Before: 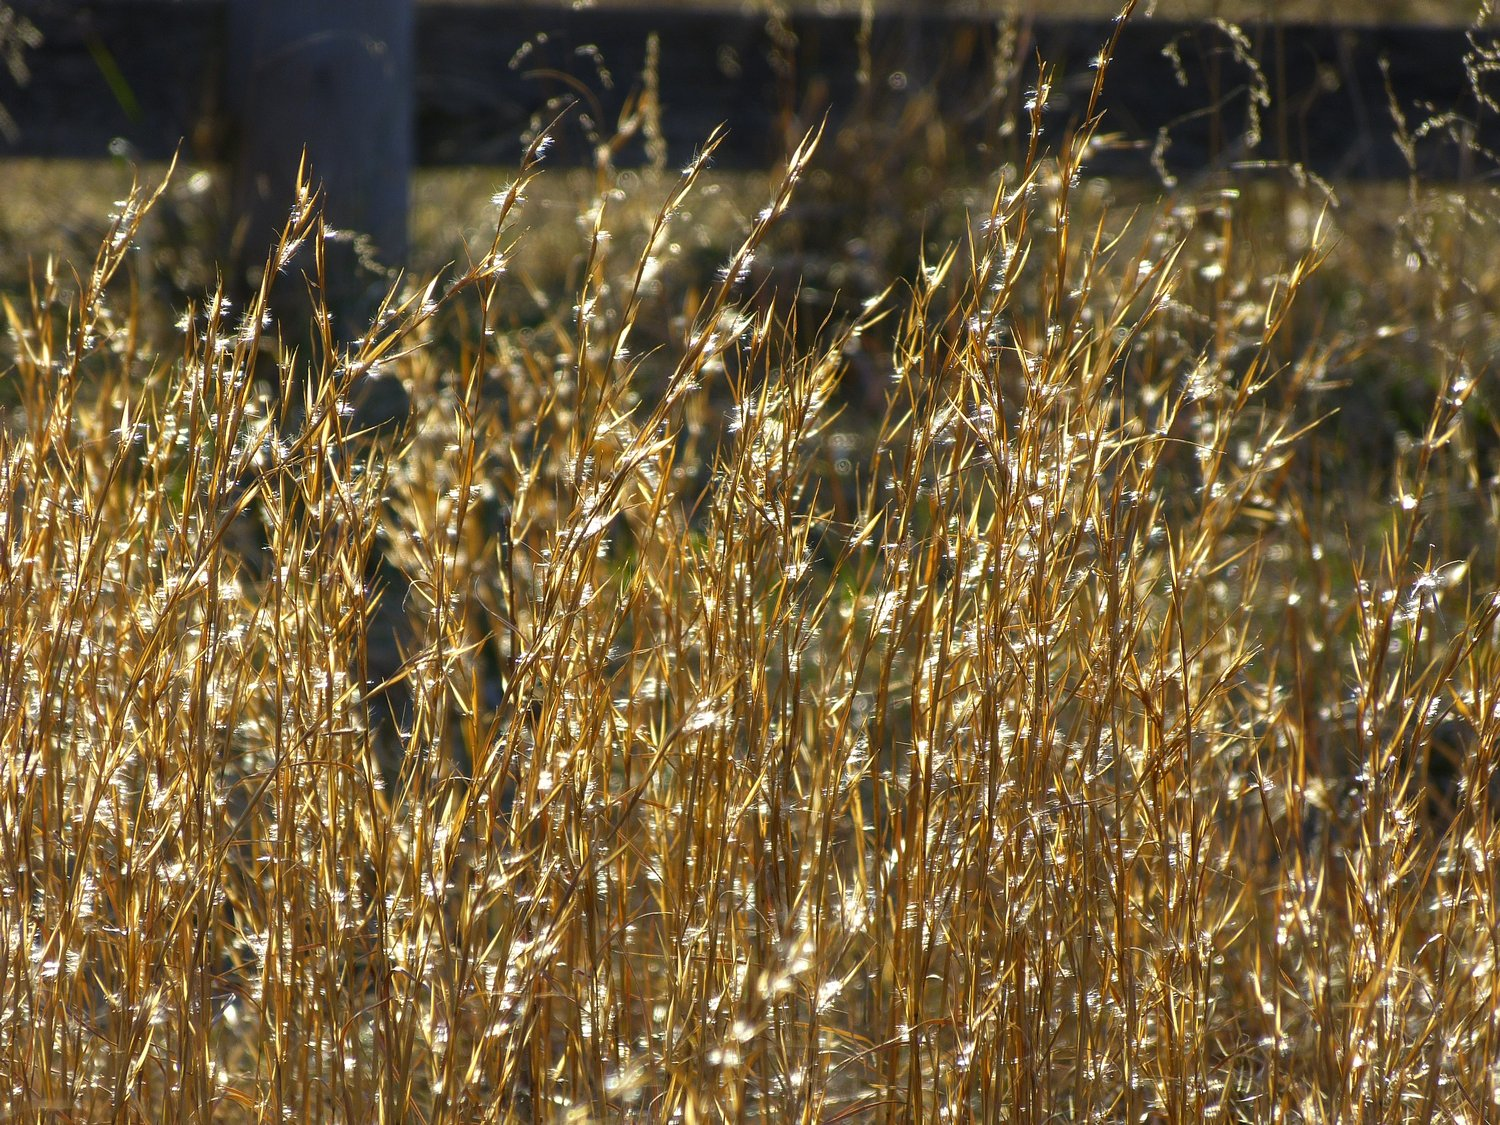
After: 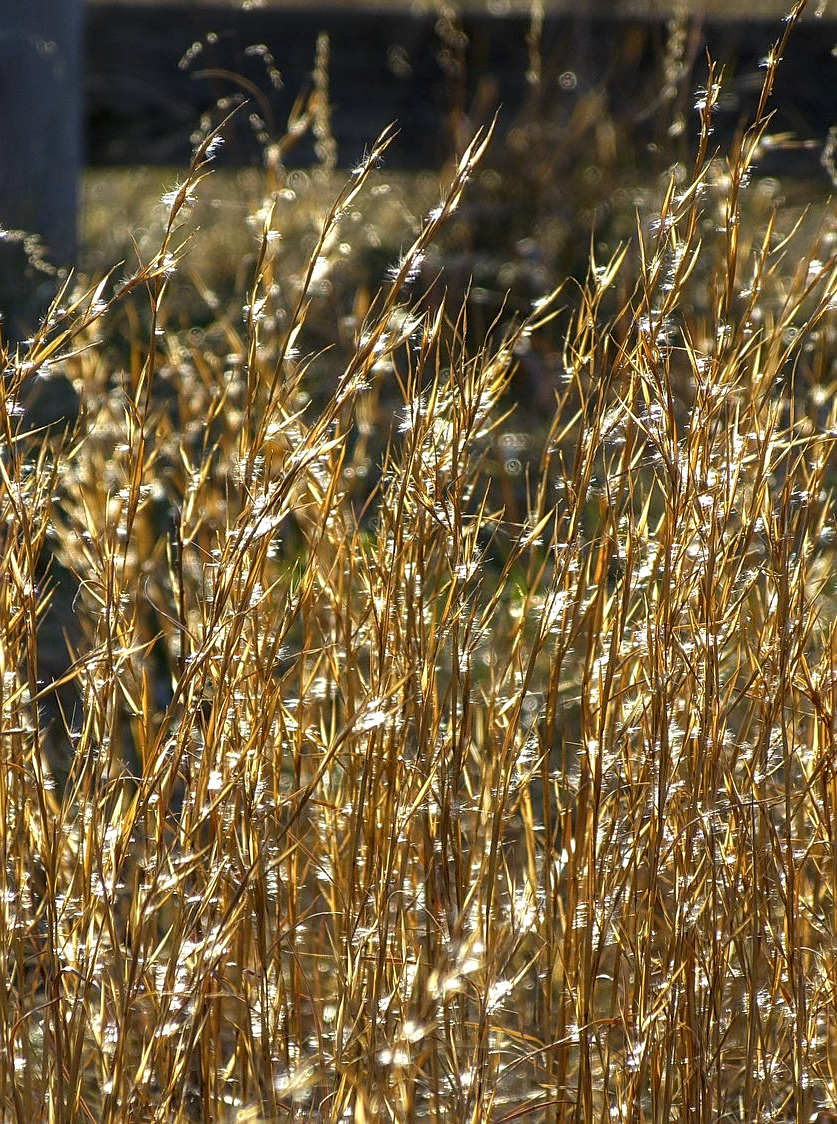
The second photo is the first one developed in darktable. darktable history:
local contrast: detail 130%
crop: left 22.041%, right 22.138%, bottom 0.001%
sharpen: on, module defaults
